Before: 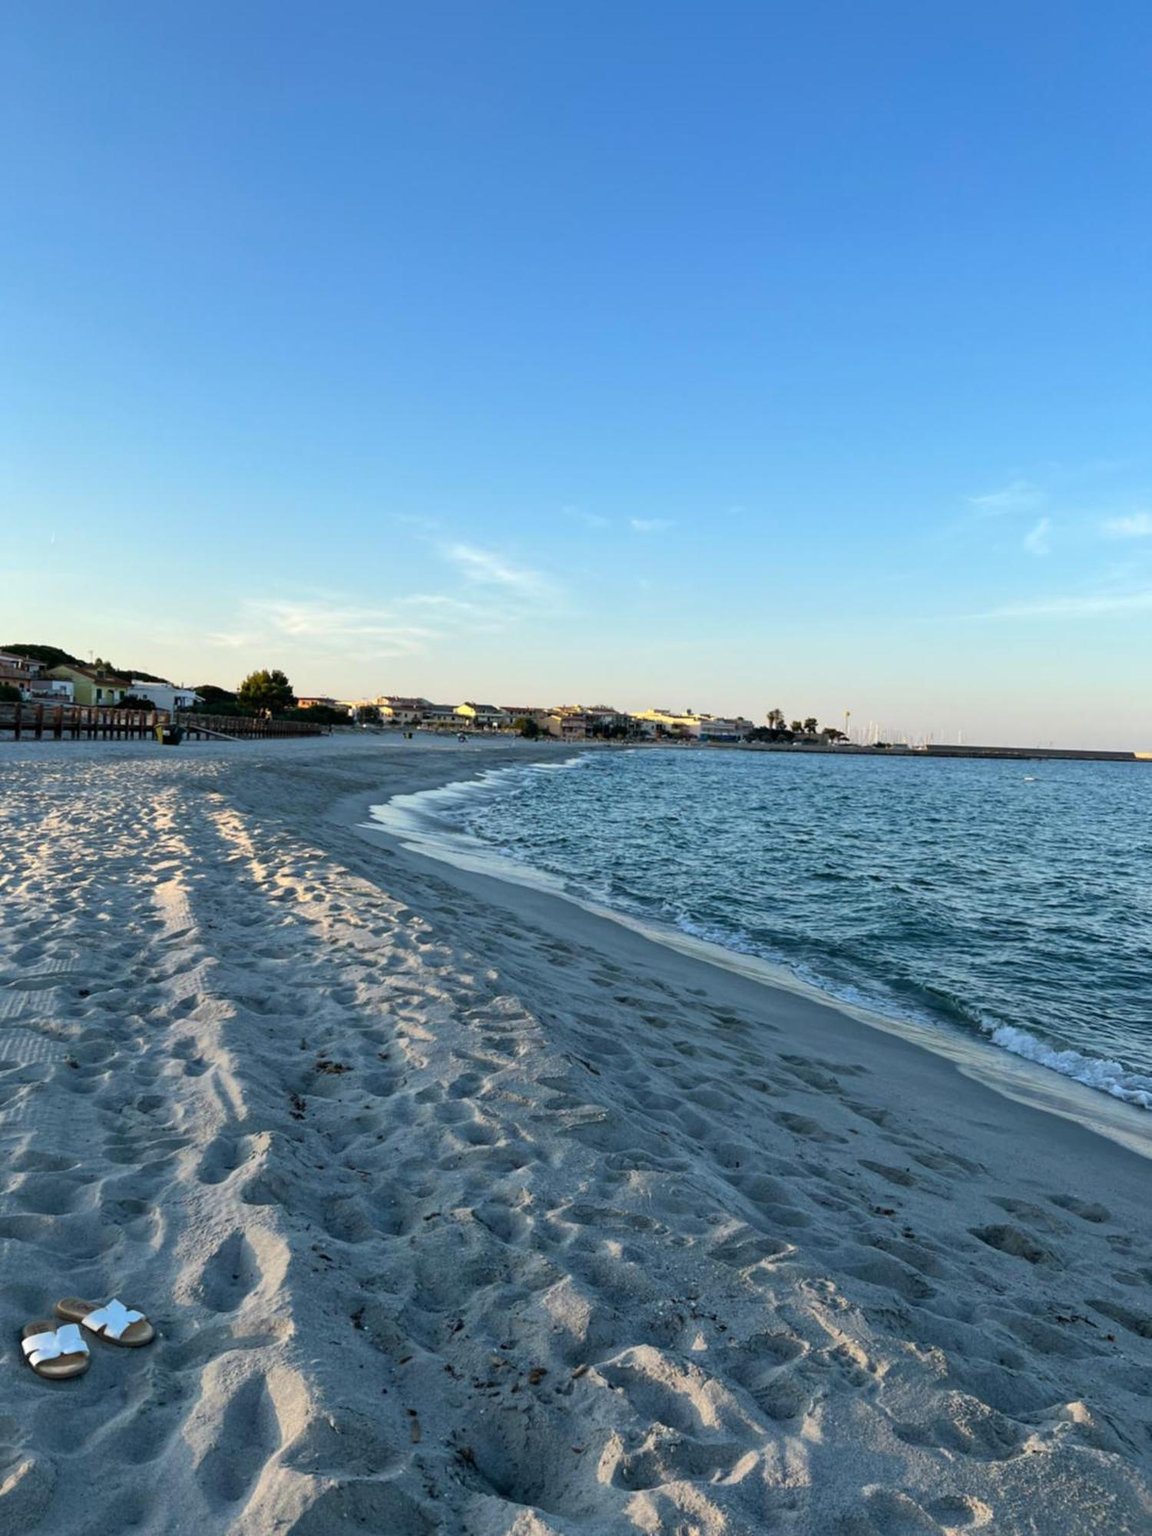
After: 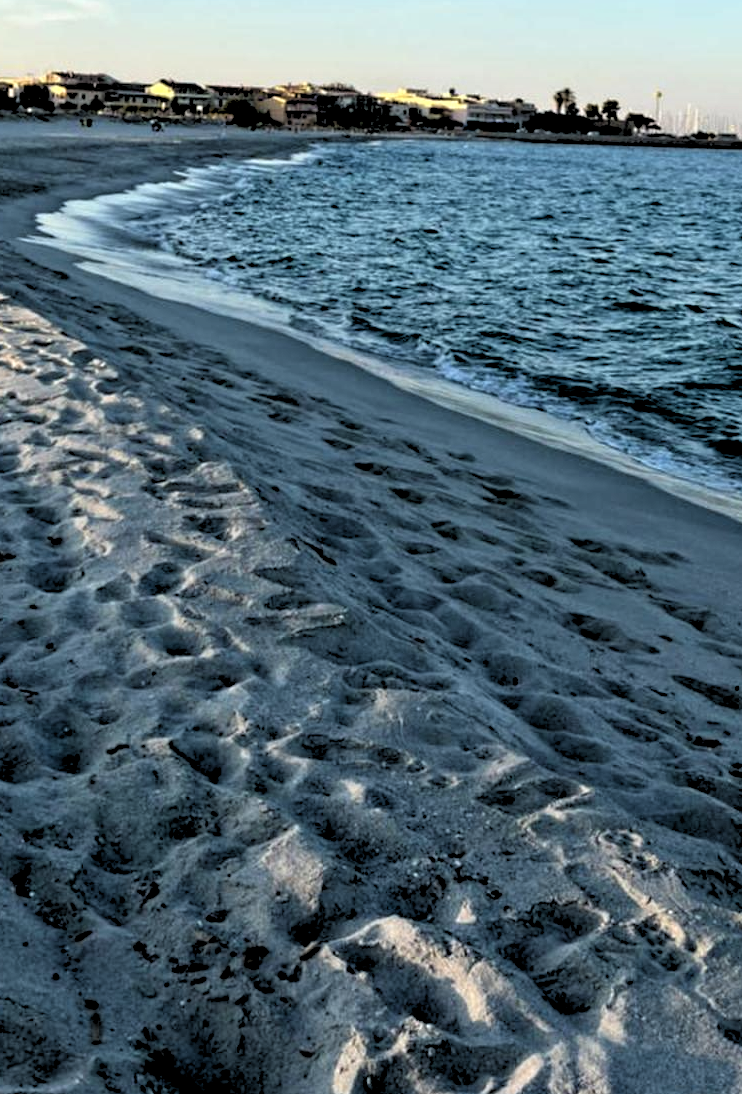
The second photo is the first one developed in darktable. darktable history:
rgb levels: levels [[0.034, 0.472, 0.904], [0, 0.5, 1], [0, 0.5, 1]]
crop: left 29.672%, top 41.786%, right 20.851%, bottom 3.487%
contrast equalizer: y [[0.524, 0.538, 0.547, 0.548, 0.538, 0.524], [0.5 ×6], [0.5 ×6], [0 ×6], [0 ×6]]
